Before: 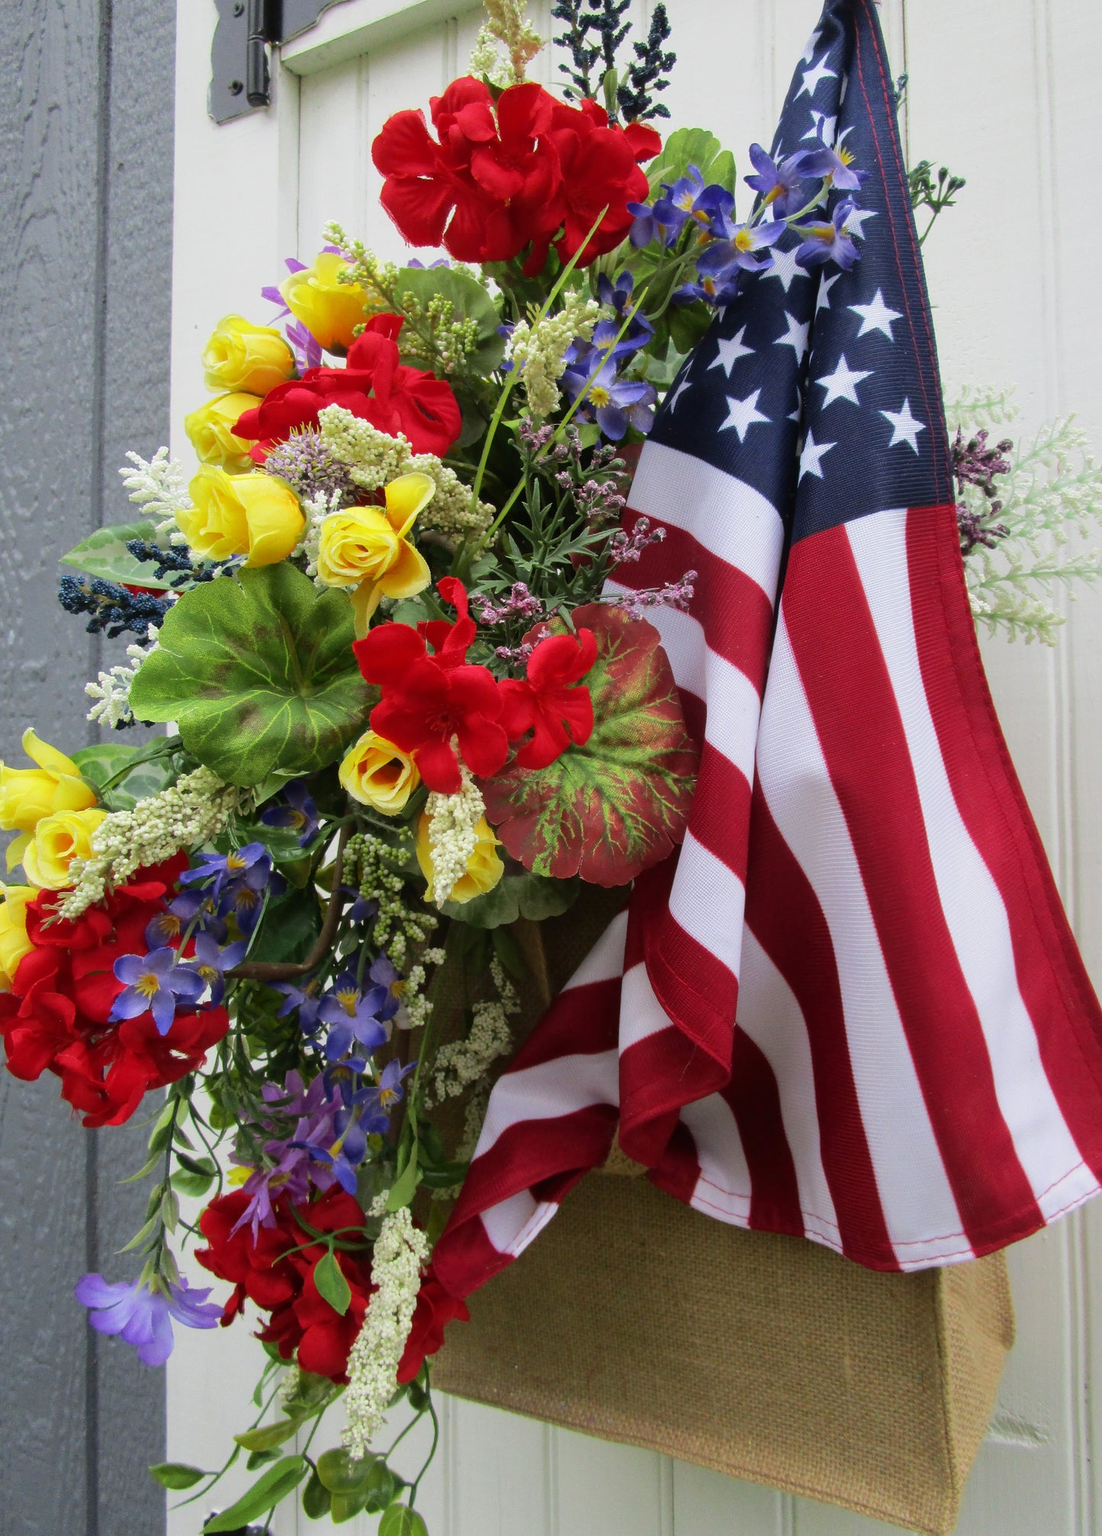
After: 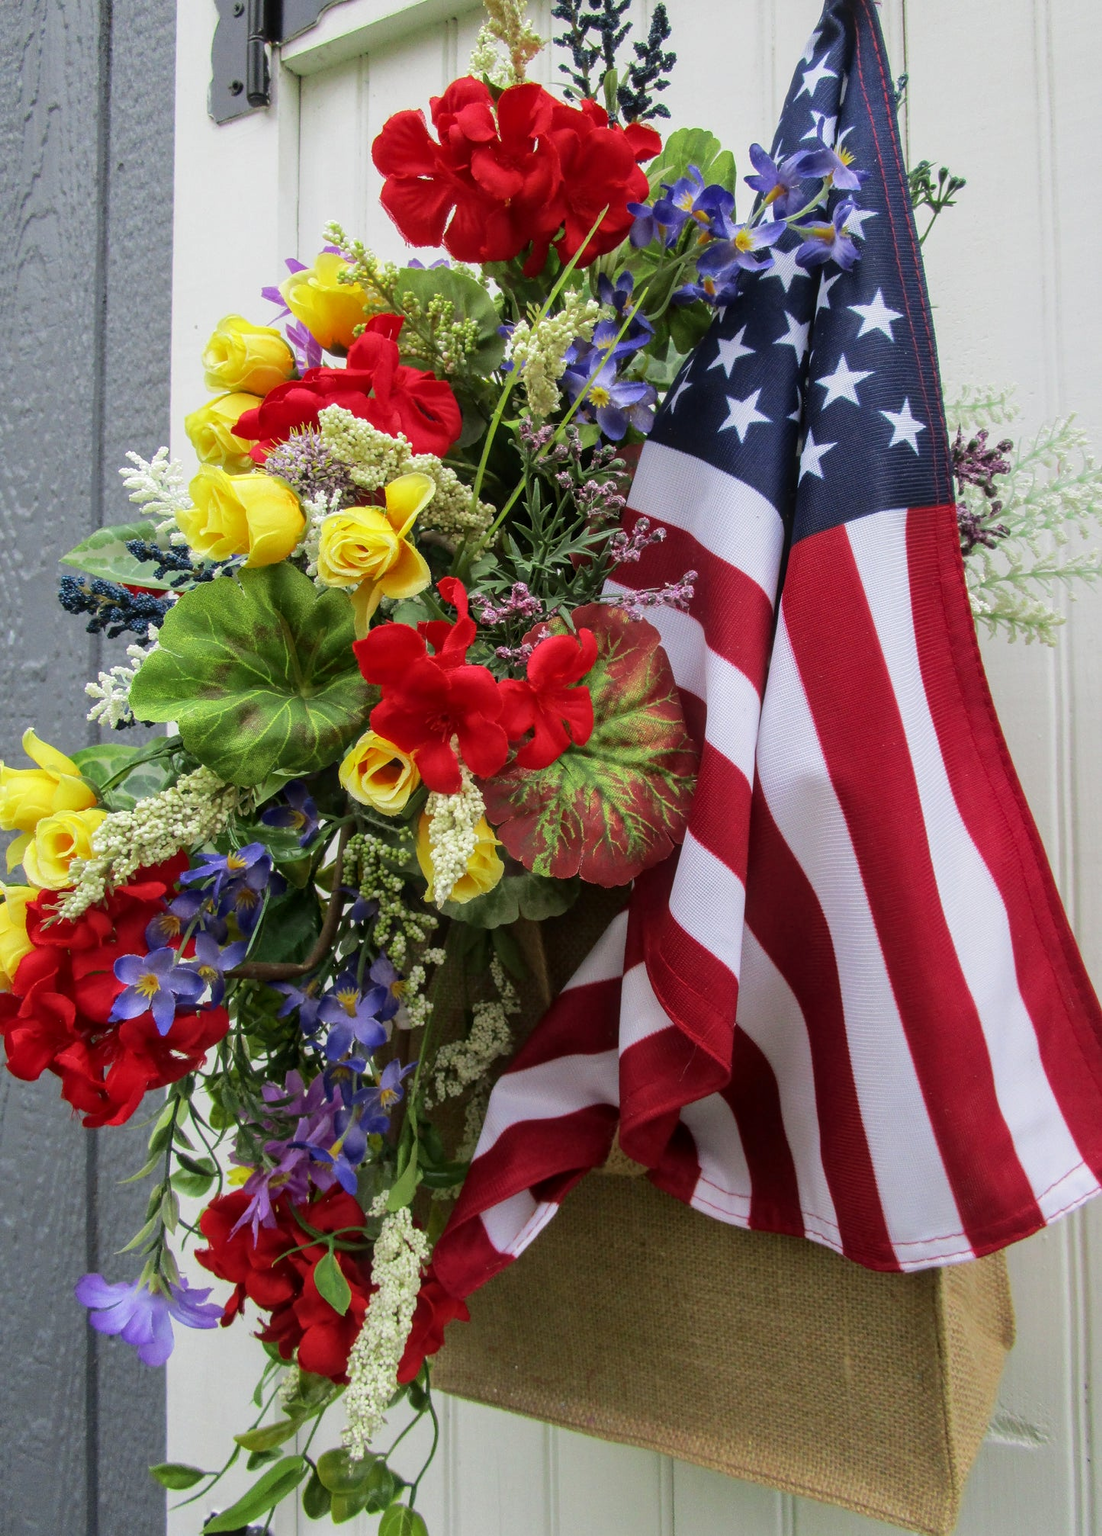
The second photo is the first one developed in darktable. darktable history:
local contrast: detail 120%
